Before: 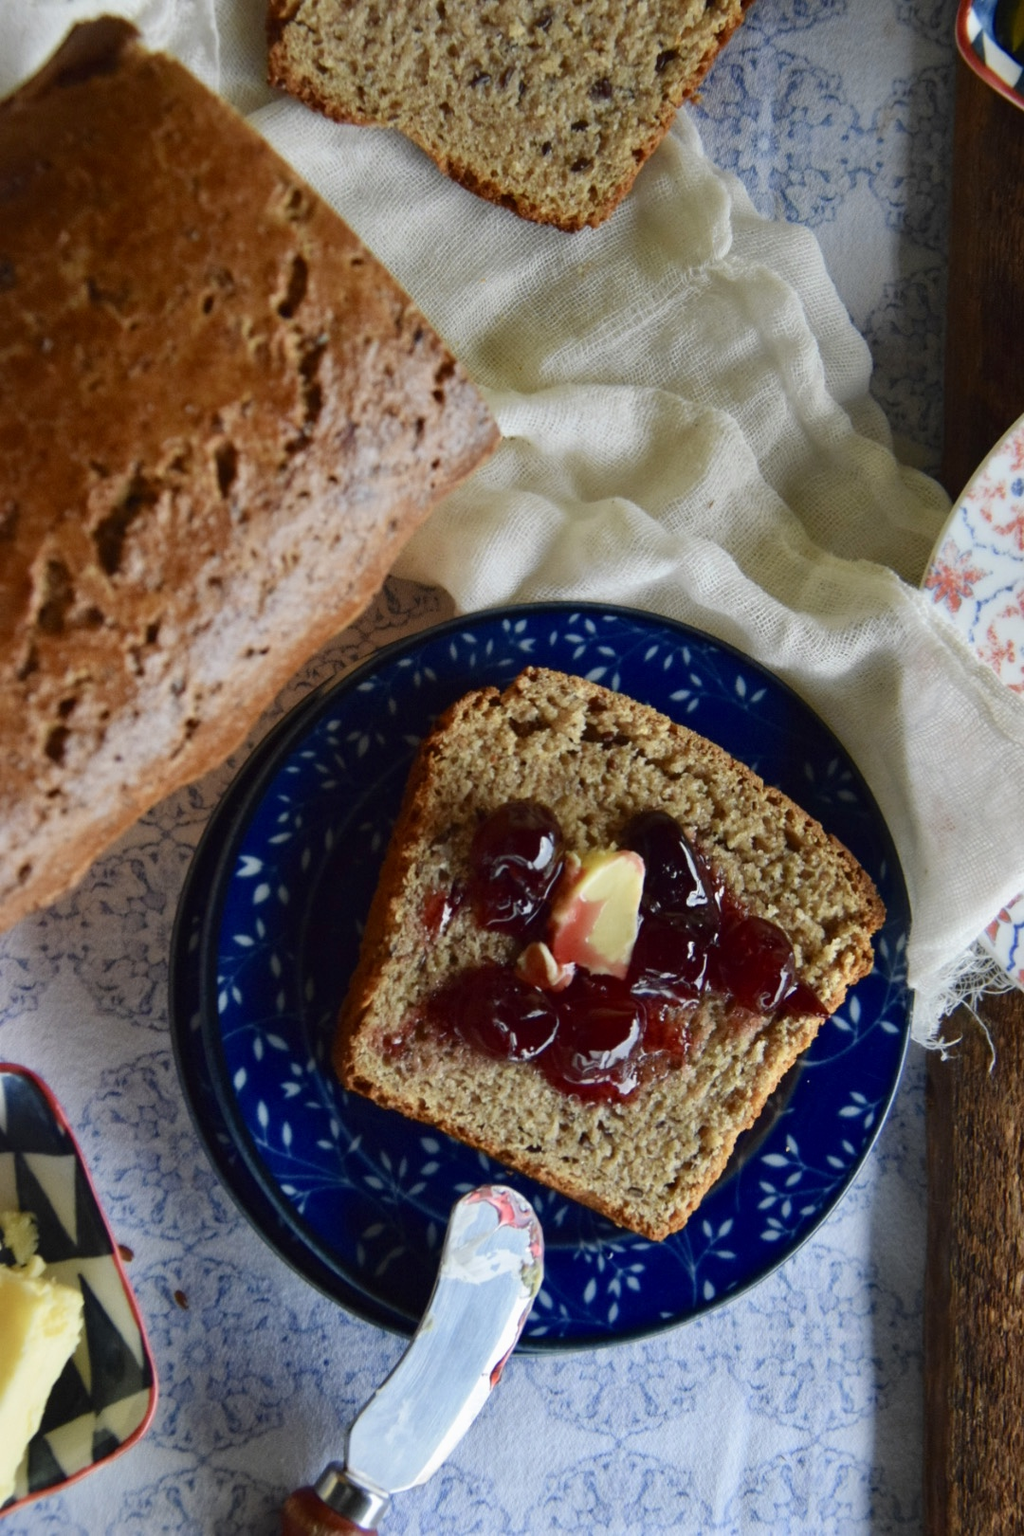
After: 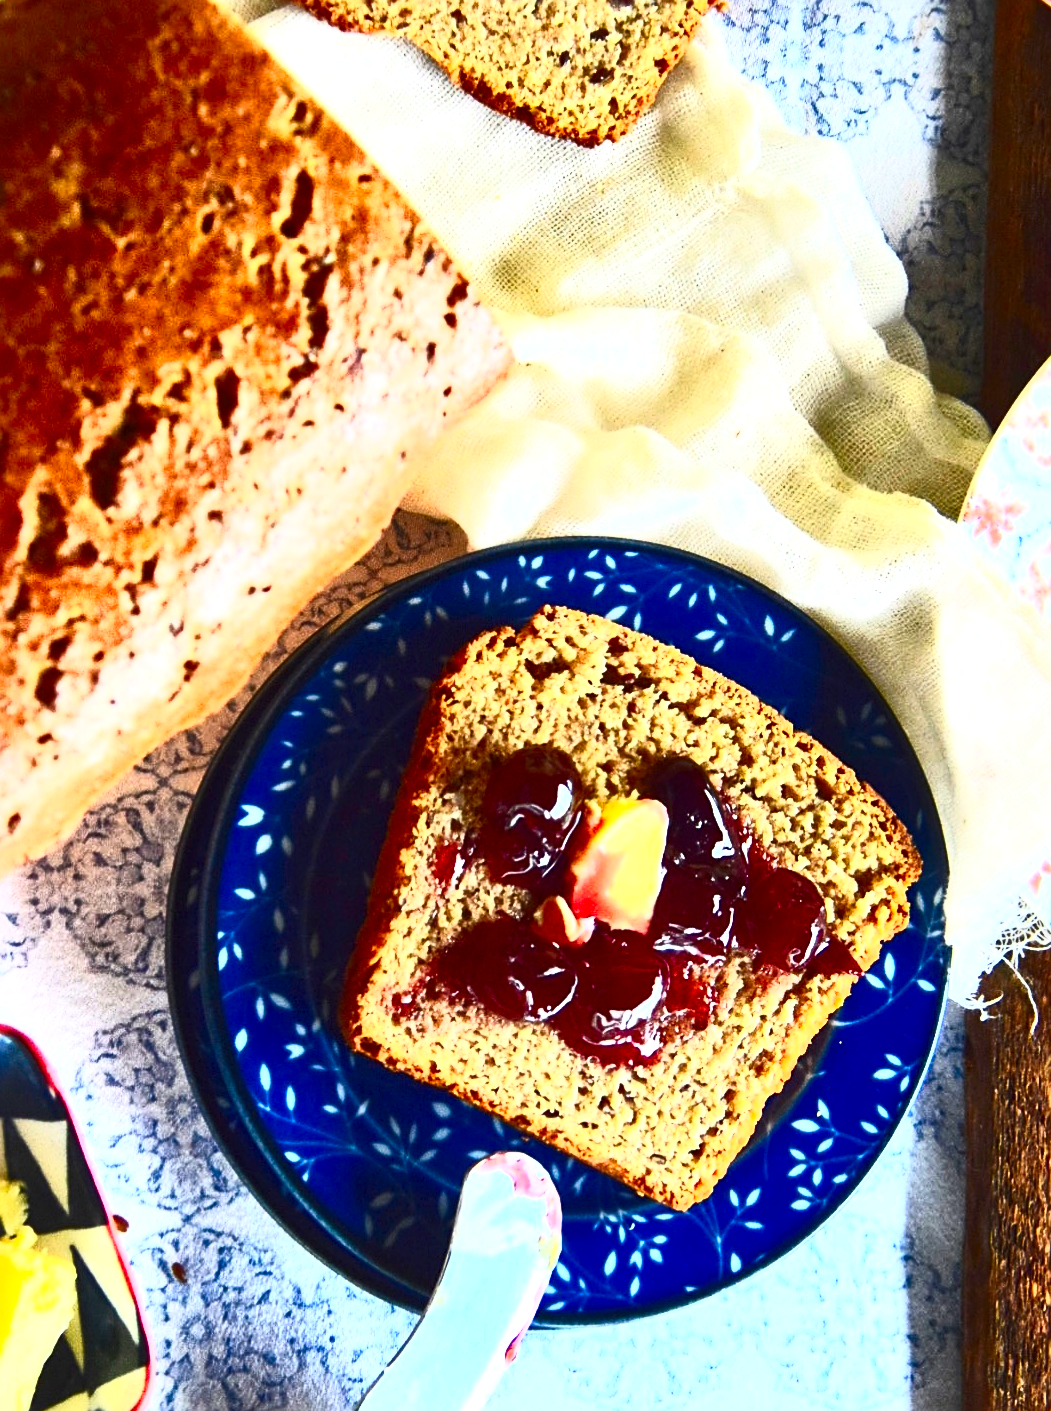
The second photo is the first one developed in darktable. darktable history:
sharpen: on, module defaults
crop: left 1.163%, top 6.092%, right 1.446%, bottom 6.799%
contrast brightness saturation: contrast 0.848, brightness 0.59, saturation 0.601
local contrast: mode bilateral grid, contrast 25, coarseness 47, detail 152%, midtone range 0.2
exposure: black level correction 0, exposure 0.693 EV, compensate exposure bias true, compensate highlight preservation false
